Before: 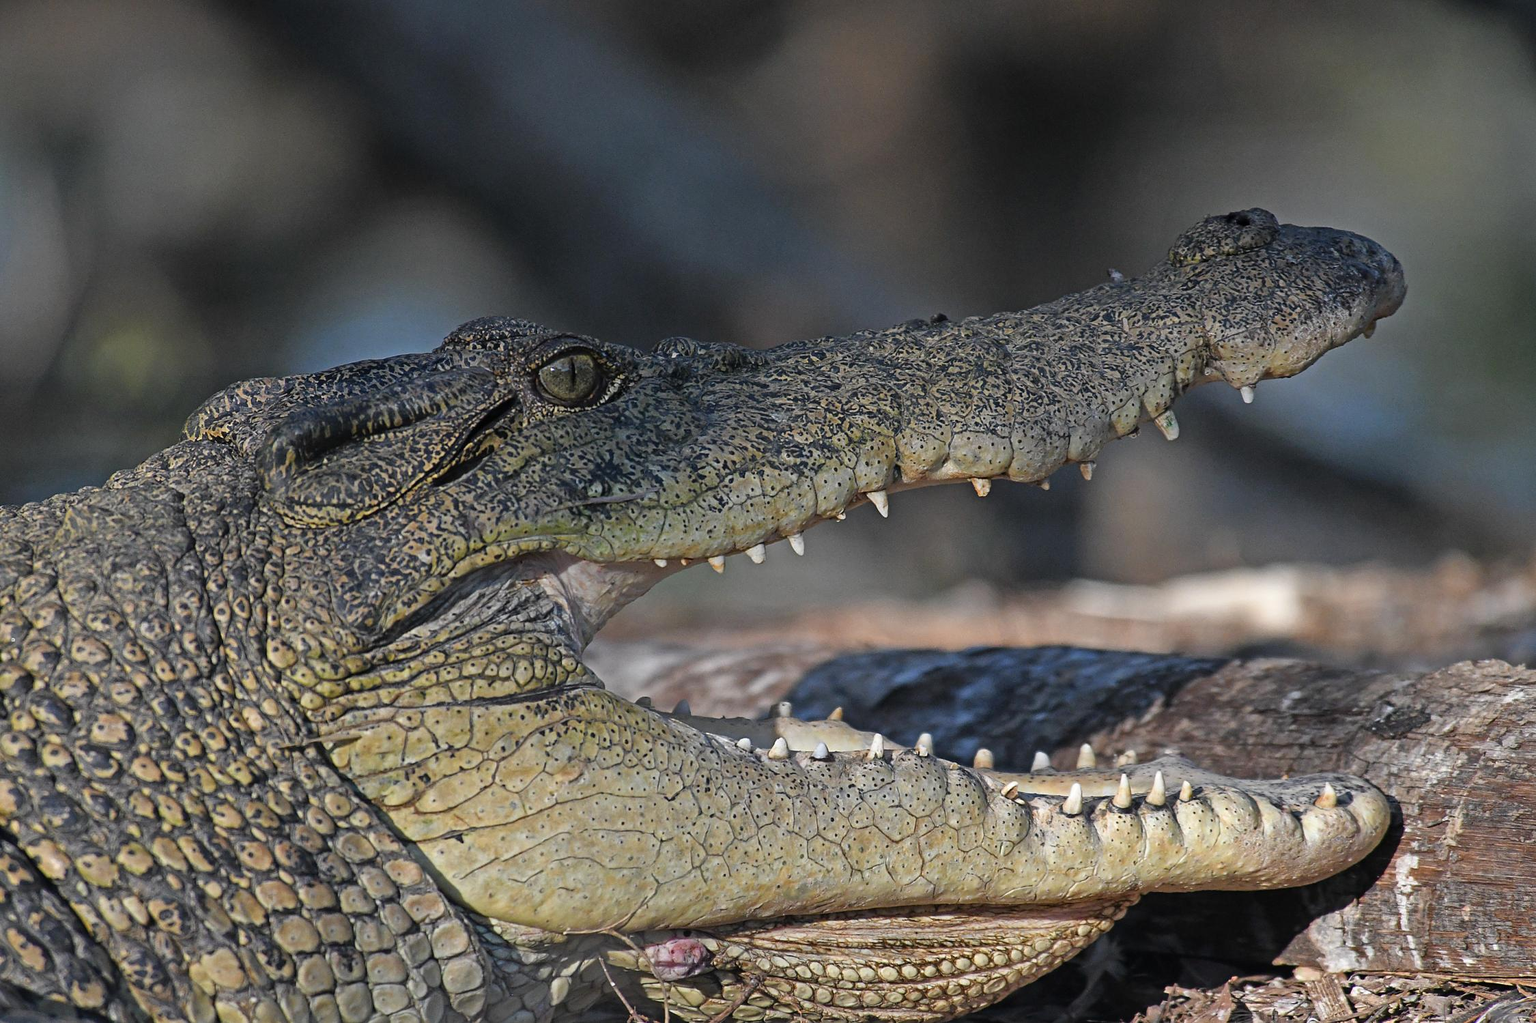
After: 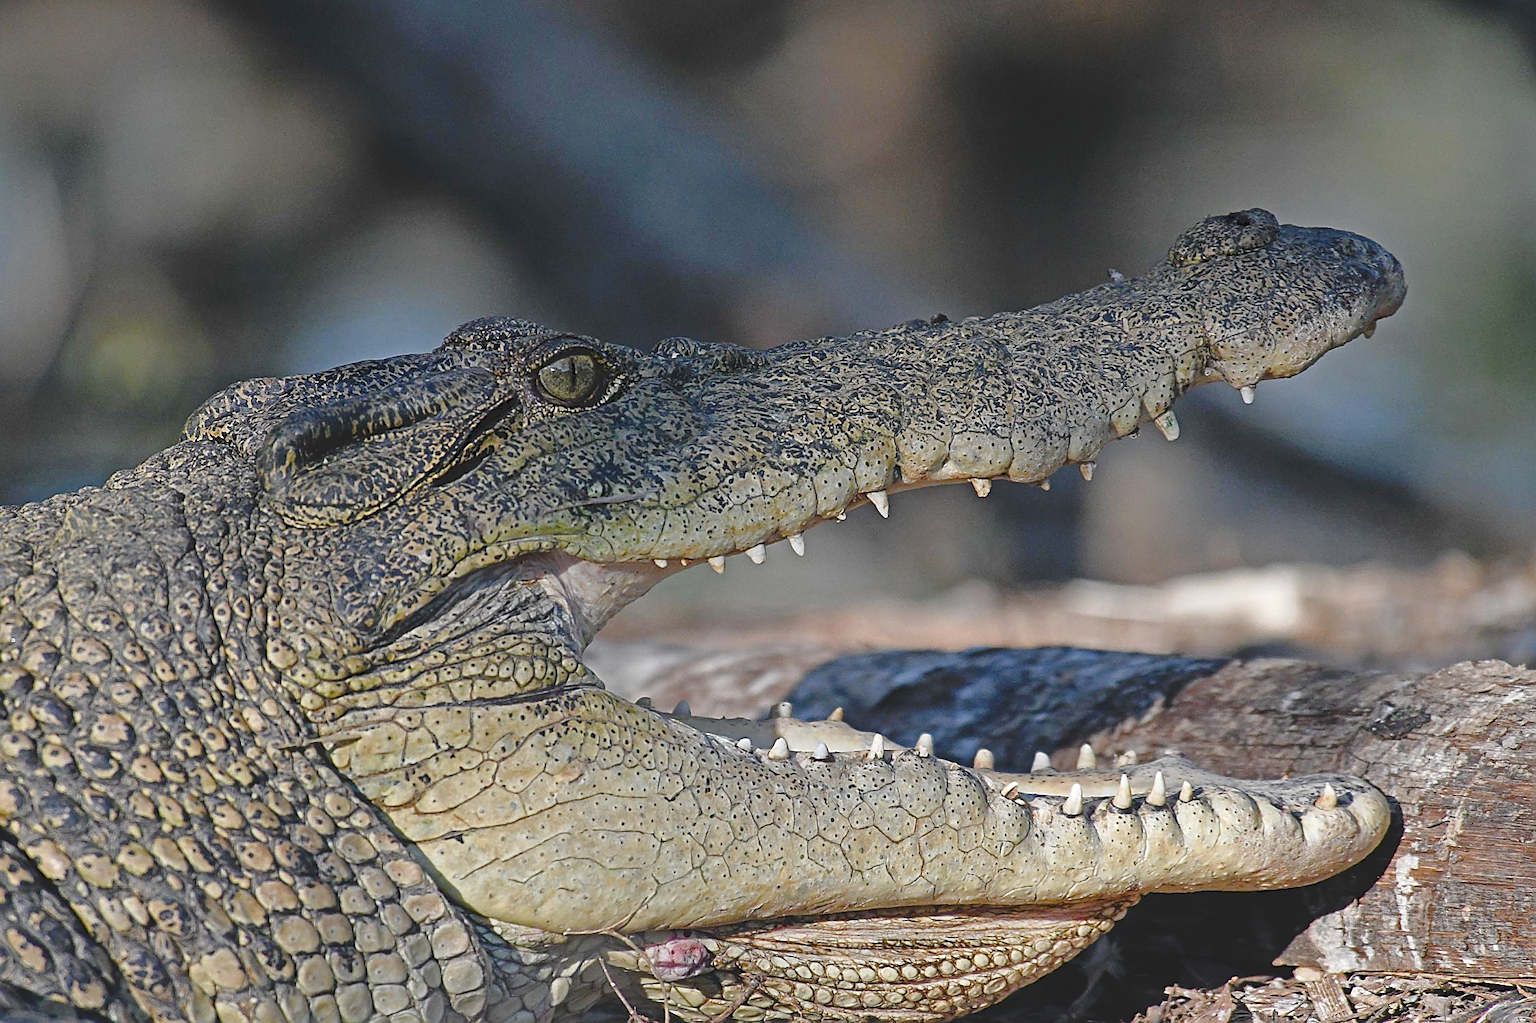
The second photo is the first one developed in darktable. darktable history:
sharpen: on, module defaults
contrast brightness saturation: contrast 0.05
tone curve: curves: ch0 [(0, 0) (0.003, 0.128) (0.011, 0.133) (0.025, 0.133) (0.044, 0.141) (0.069, 0.152) (0.1, 0.169) (0.136, 0.201) (0.177, 0.239) (0.224, 0.294) (0.277, 0.358) (0.335, 0.428) (0.399, 0.488) (0.468, 0.55) (0.543, 0.611) (0.623, 0.678) (0.709, 0.755) (0.801, 0.843) (0.898, 0.91) (1, 1)], preserve colors none
color balance rgb: perceptual saturation grading › global saturation 20%, perceptual saturation grading › highlights -50%, perceptual saturation grading › shadows 30%
